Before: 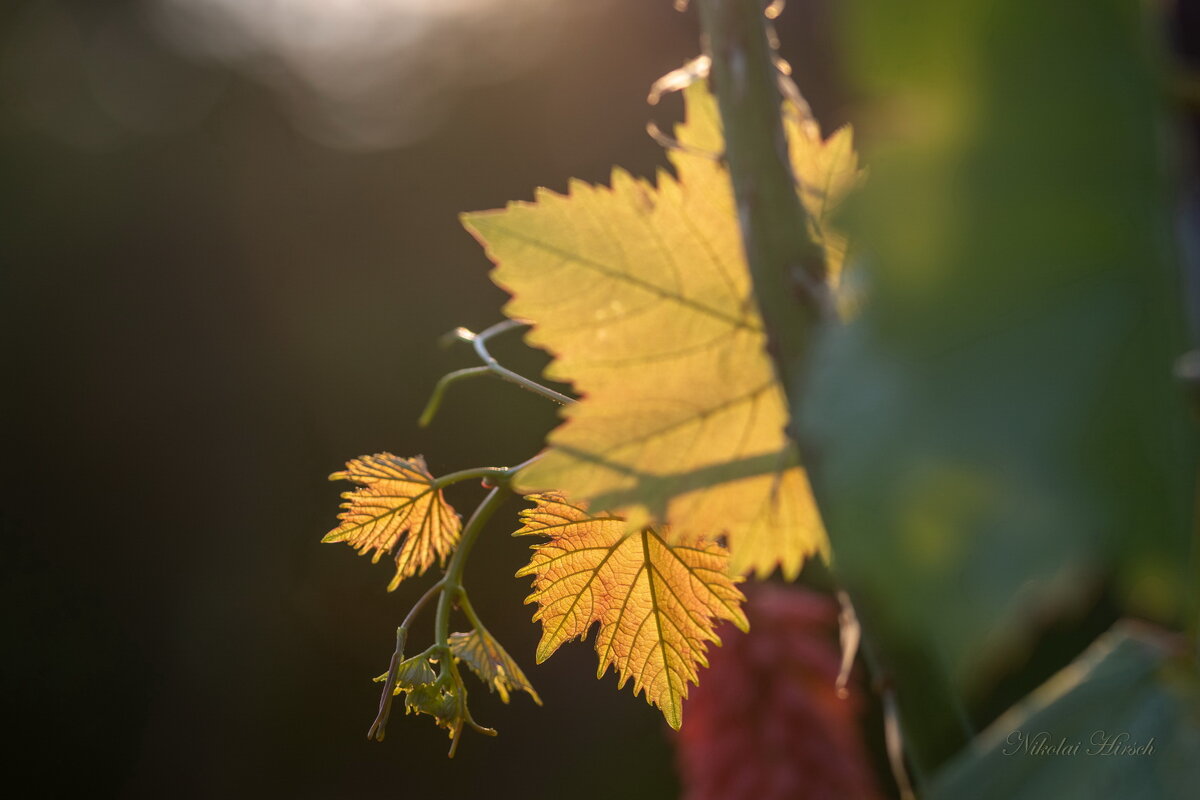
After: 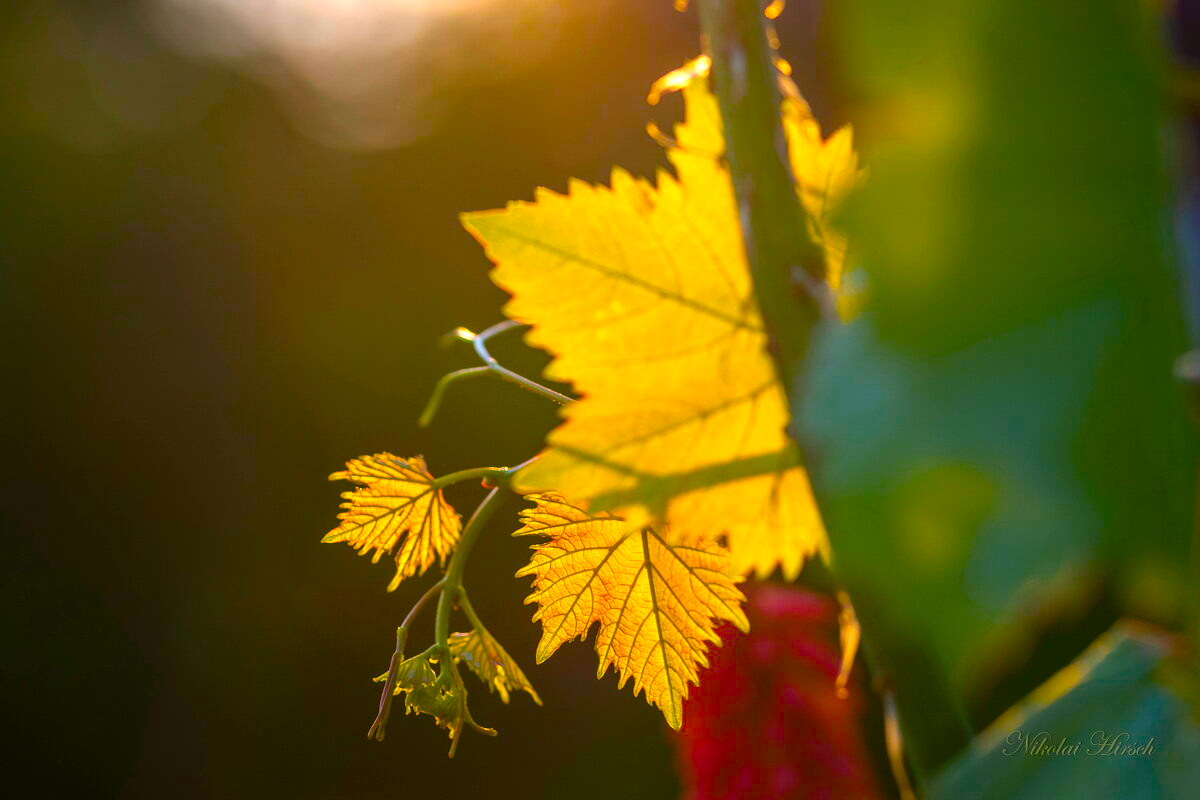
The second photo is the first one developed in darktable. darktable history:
white balance: emerald 1
color balance rgb: linear chroma grading › global chroma 42%, perceptual saturation grading › global saturation 42%, global vibrance 33%
exposure: black level correction 0, exposure 0.5 EV, compensate highlight preservation false
